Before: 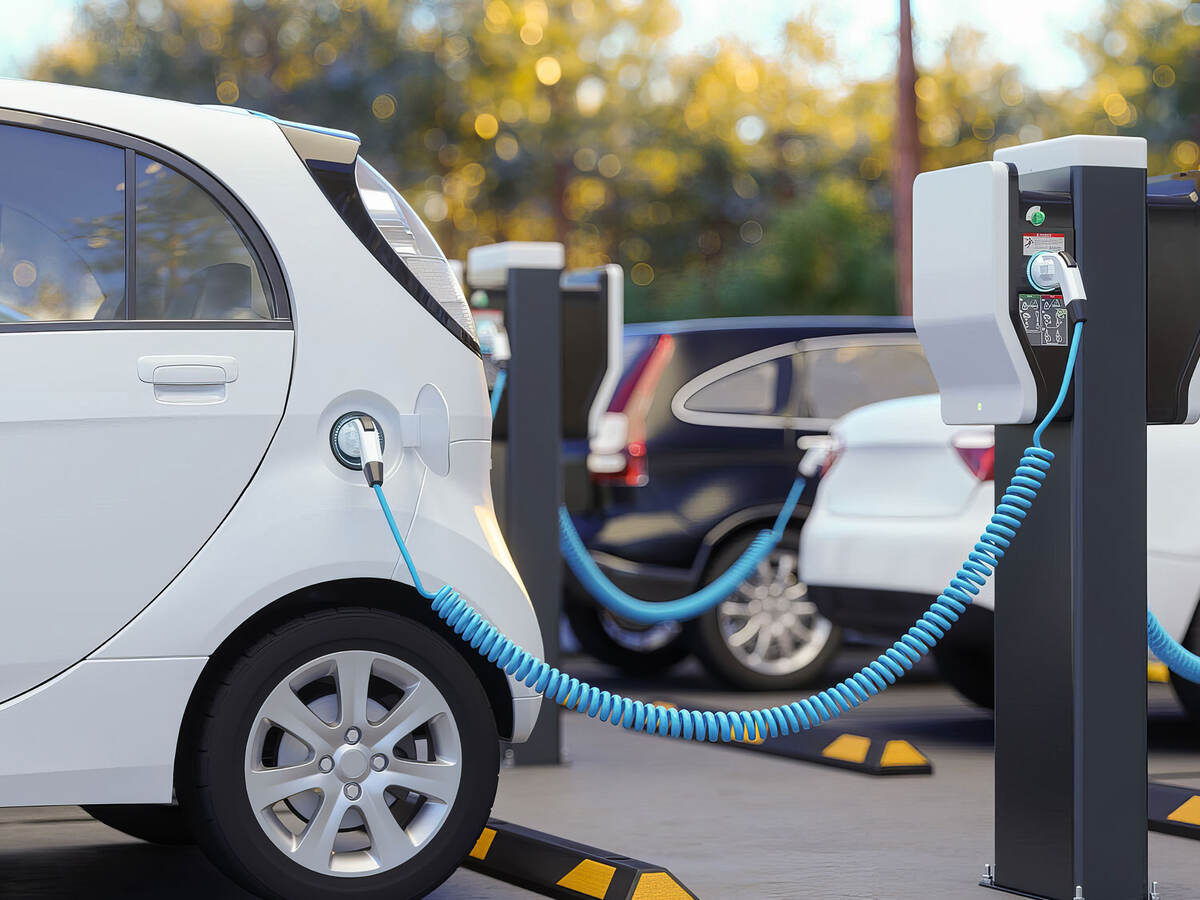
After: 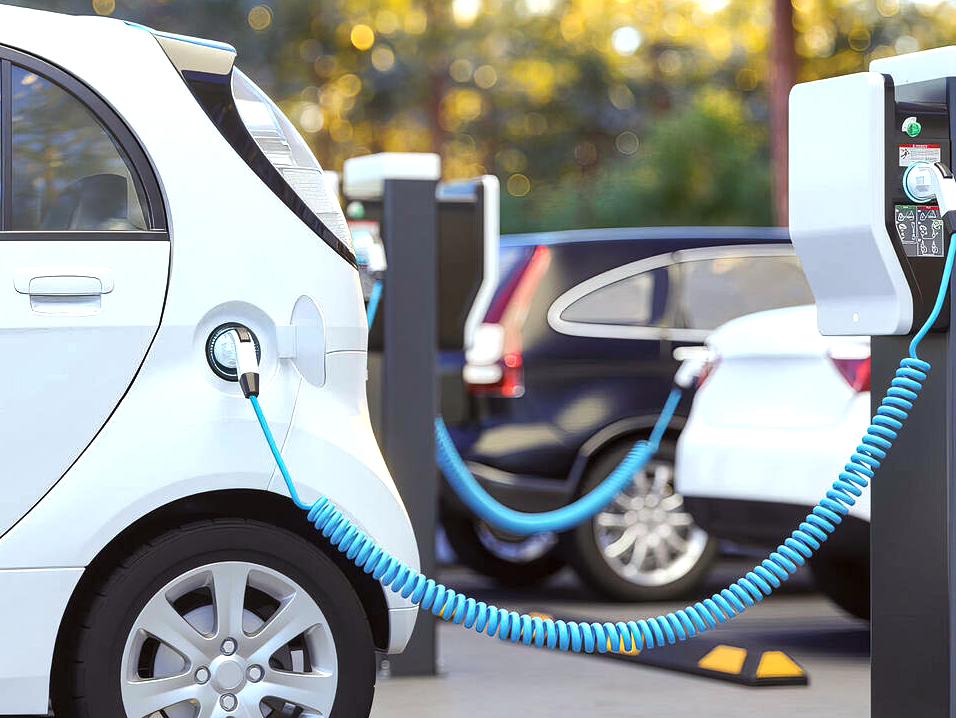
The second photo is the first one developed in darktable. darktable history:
color correction: highlights a* -2.86, highlights b* -2.18, shadows a* 2.22, shadows b* 2.81
crop and rotate: left 10.392%, top 9.914%, right 9.874%, bottom 10.263%
exposure: exposure 0.604 EV, compensate highlight preservation false
shadows and highlights: white point adjustment 0.946, soften with gaussian
